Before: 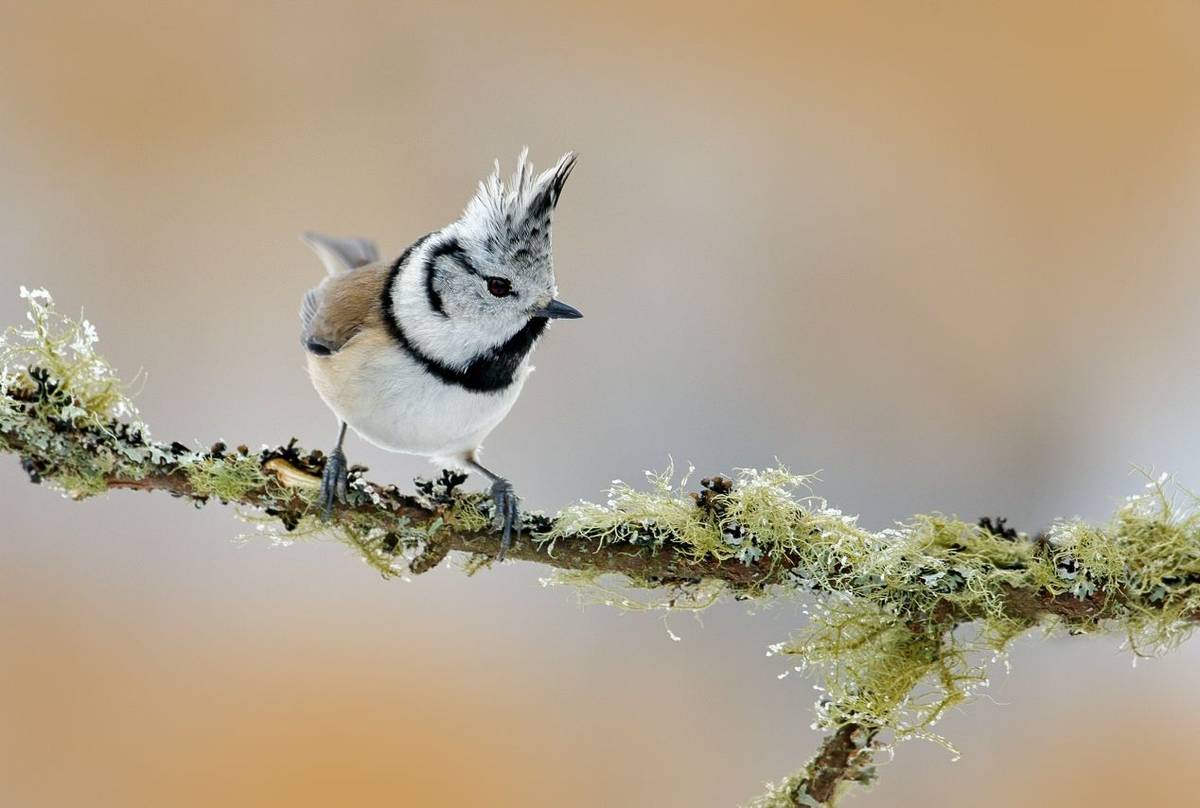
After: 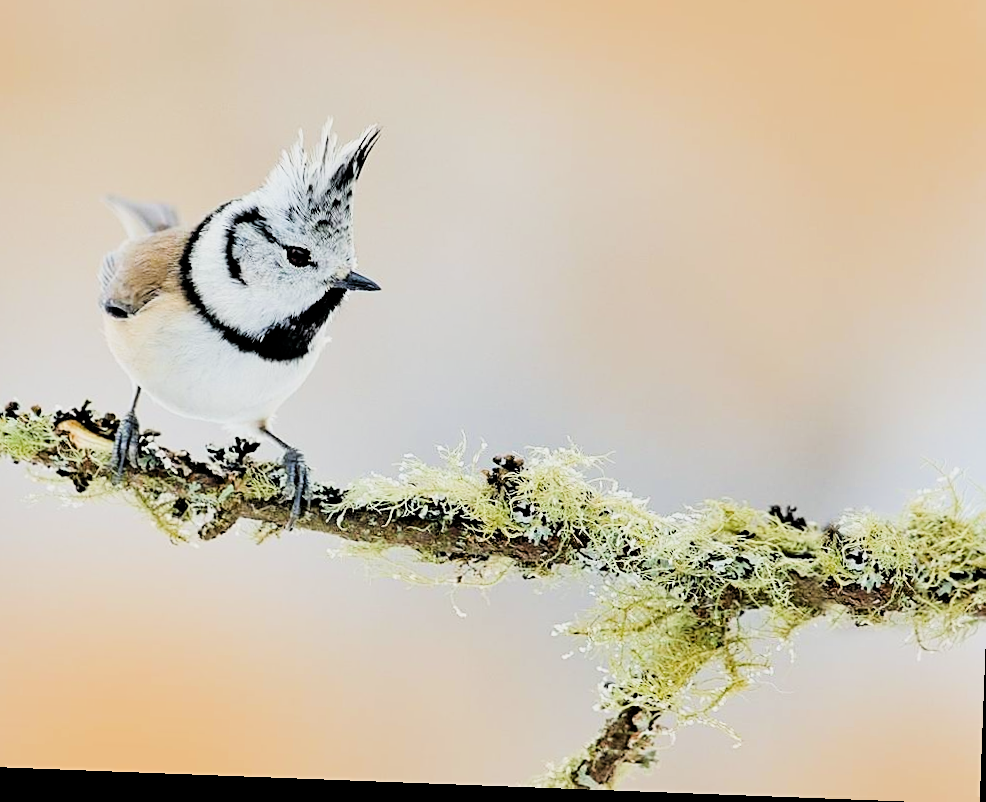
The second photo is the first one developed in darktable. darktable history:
filmic rgb: black relative exposure -6.82 EV, white relative exposure 5.89 EV, hardness 2.71
crop and rotate: left 17.959%, top 5.771%, right 1.742%
tone curve: curves: ch0 [(0, 0) (0.118, 0.034) (0.182, 0.124) (0.265, 0.214) (0.504, 0.508) (0.783, 0.825) (1, 1)], color space Lab, linked channels, preserve colors none
sharpen: on, module defaults
color contrast: green-magenta contrast 0.96
rotate and perspective: rotation 2.17°, automatic cropping off
exposure: exposure 1 EV, compensate highlight preservation false
